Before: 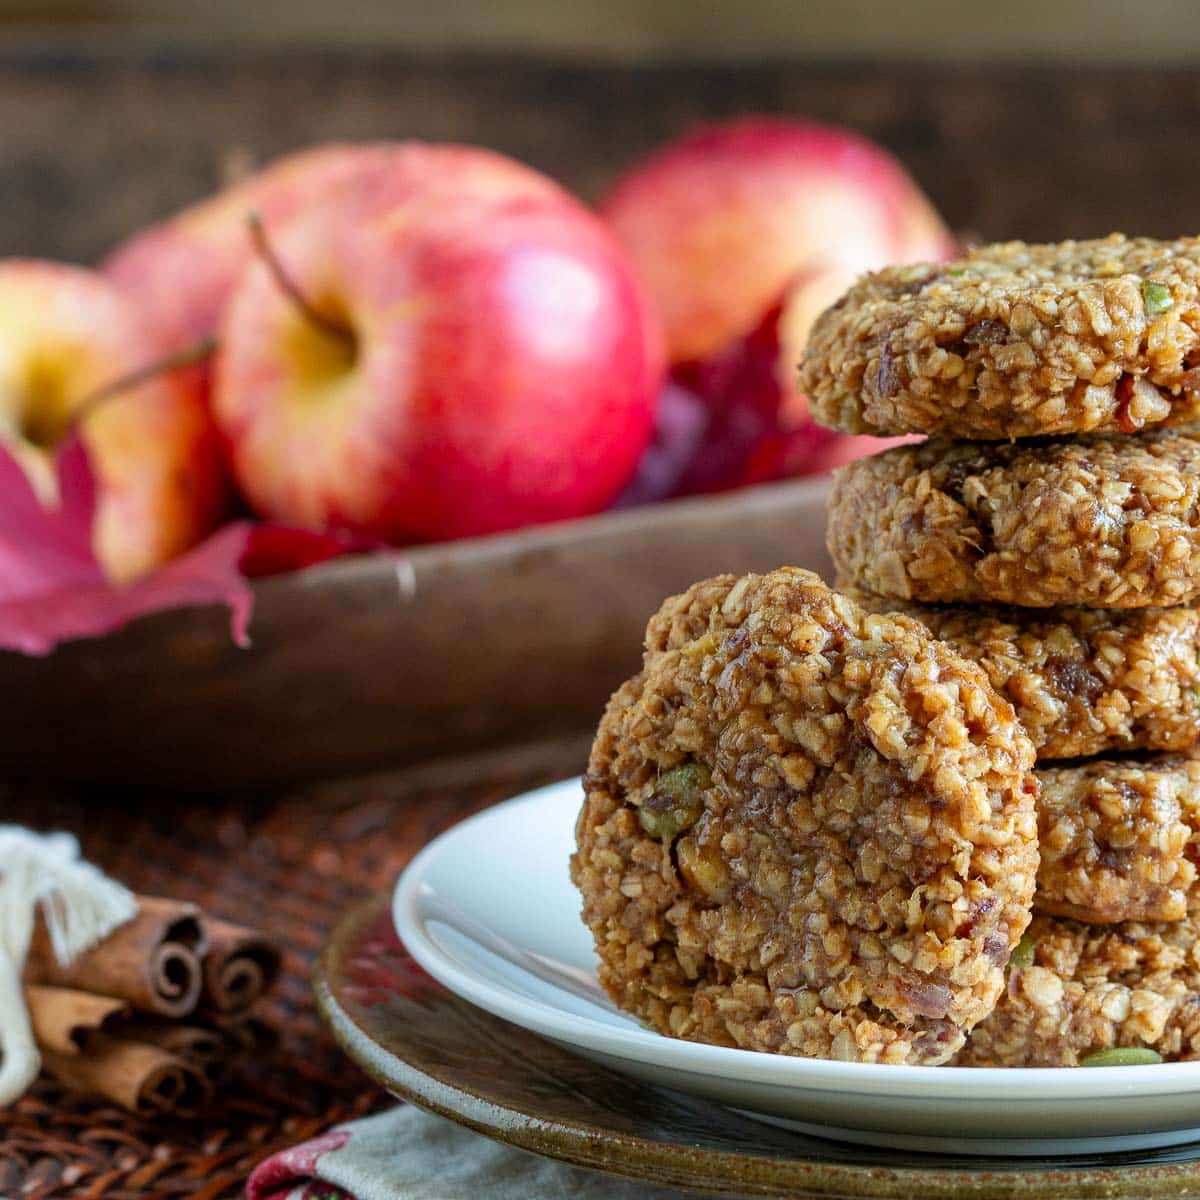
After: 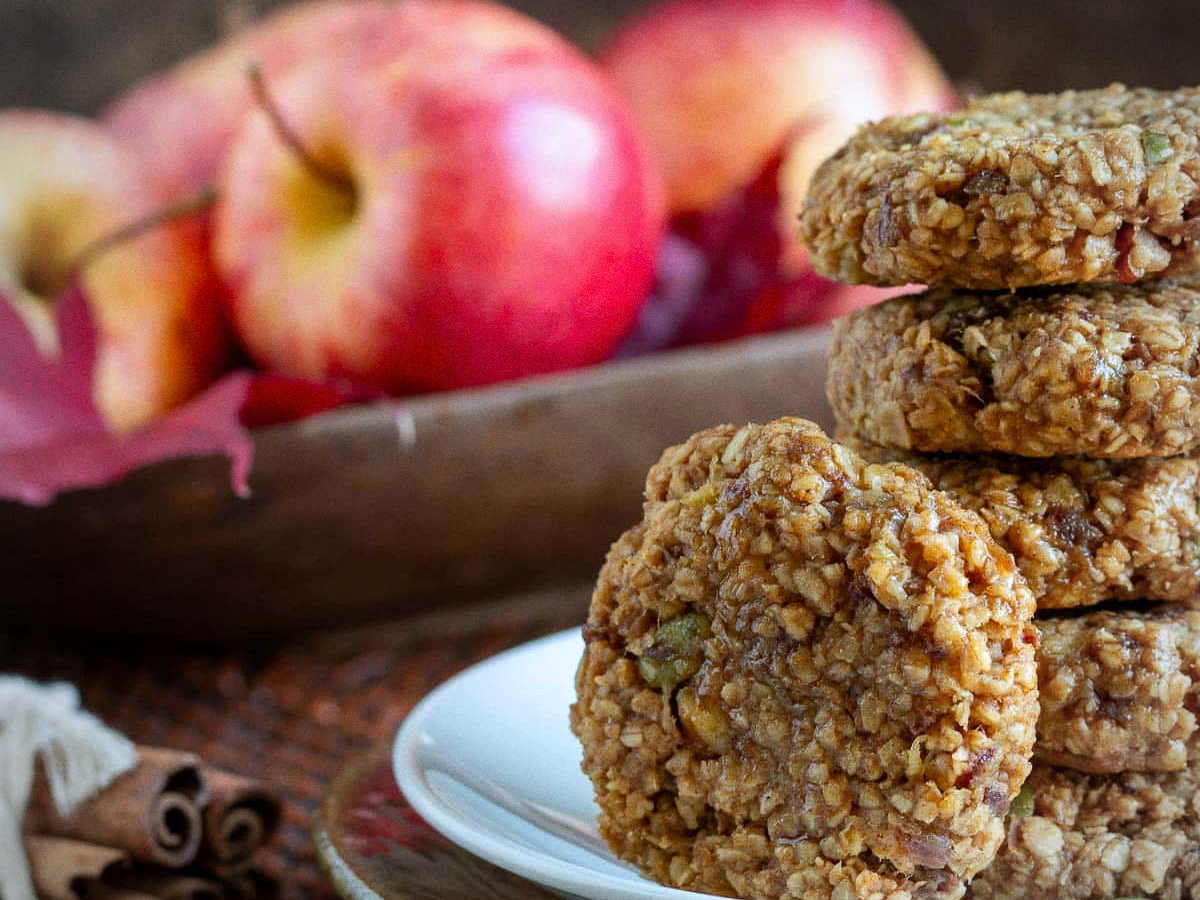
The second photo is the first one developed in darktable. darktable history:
crop and rotate: top 12.5%, bottom 12.5%
vignetting: on, module defaults
grain: coarseness 7.08 ISO, strength 21.67%, mid-tones bias 59.58%
white balance: red 0.98, blue 1.034
